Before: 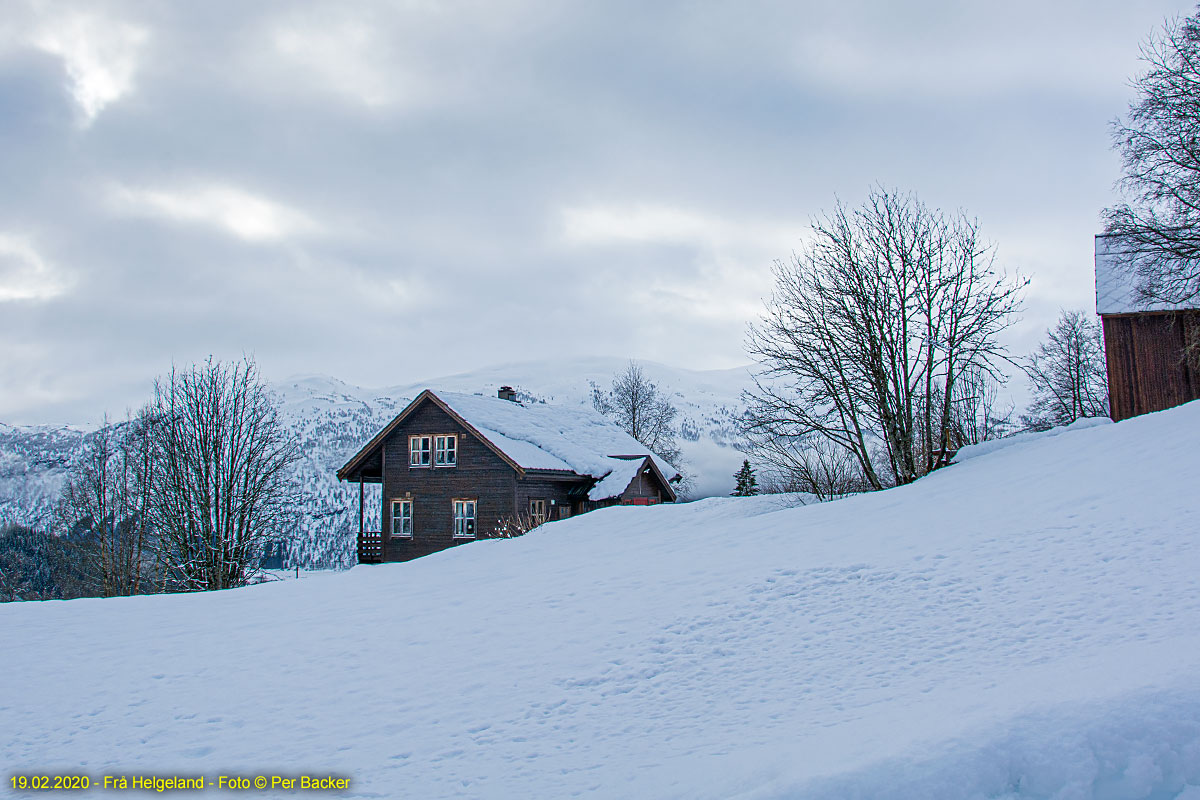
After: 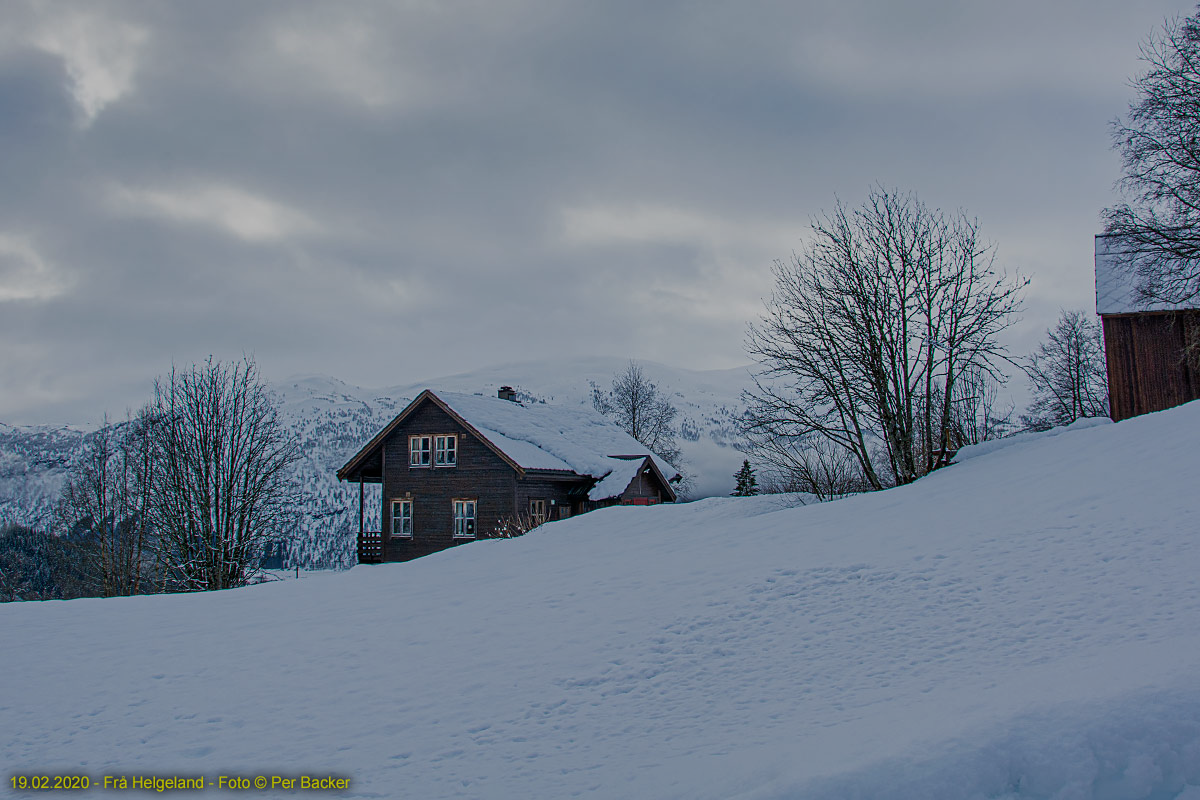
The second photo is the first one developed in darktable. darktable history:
exposure: exposure -1 EV, compensate highlight preservation false
shadows and highlights: low approximation 0.01, soften with gaussian
